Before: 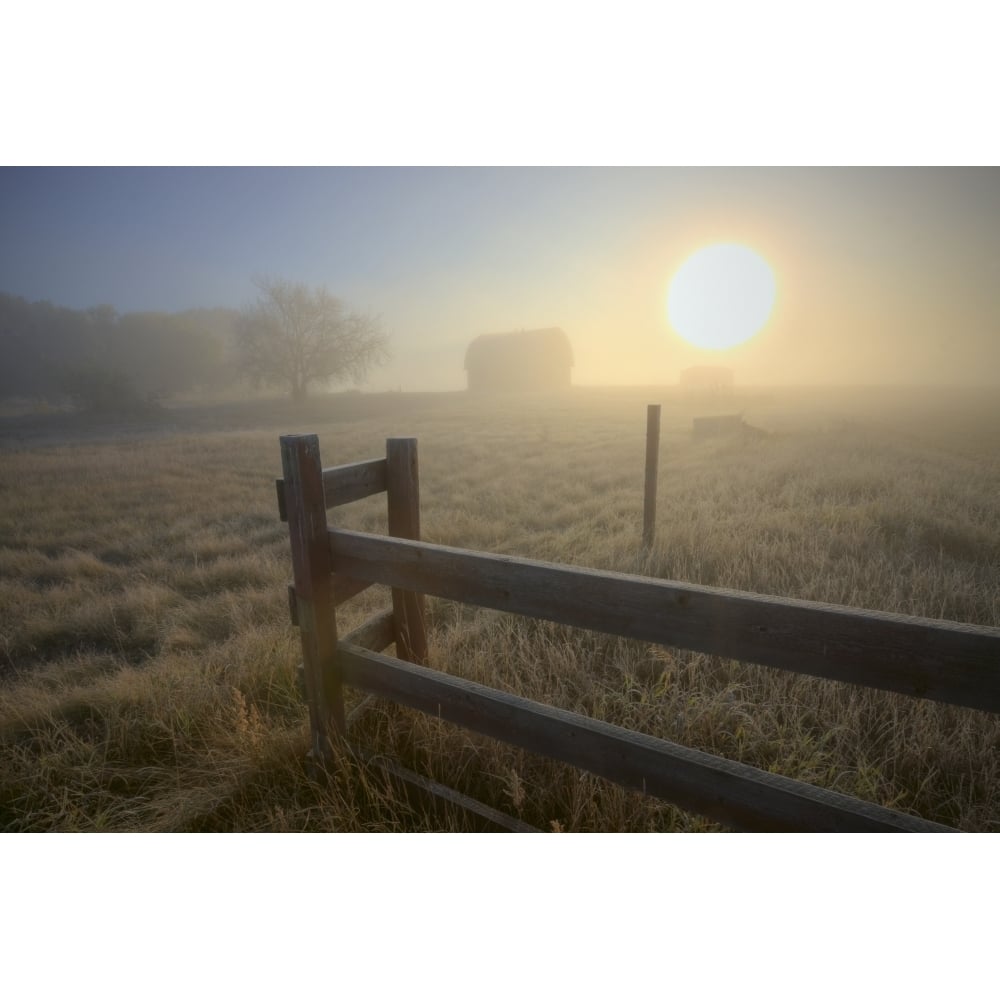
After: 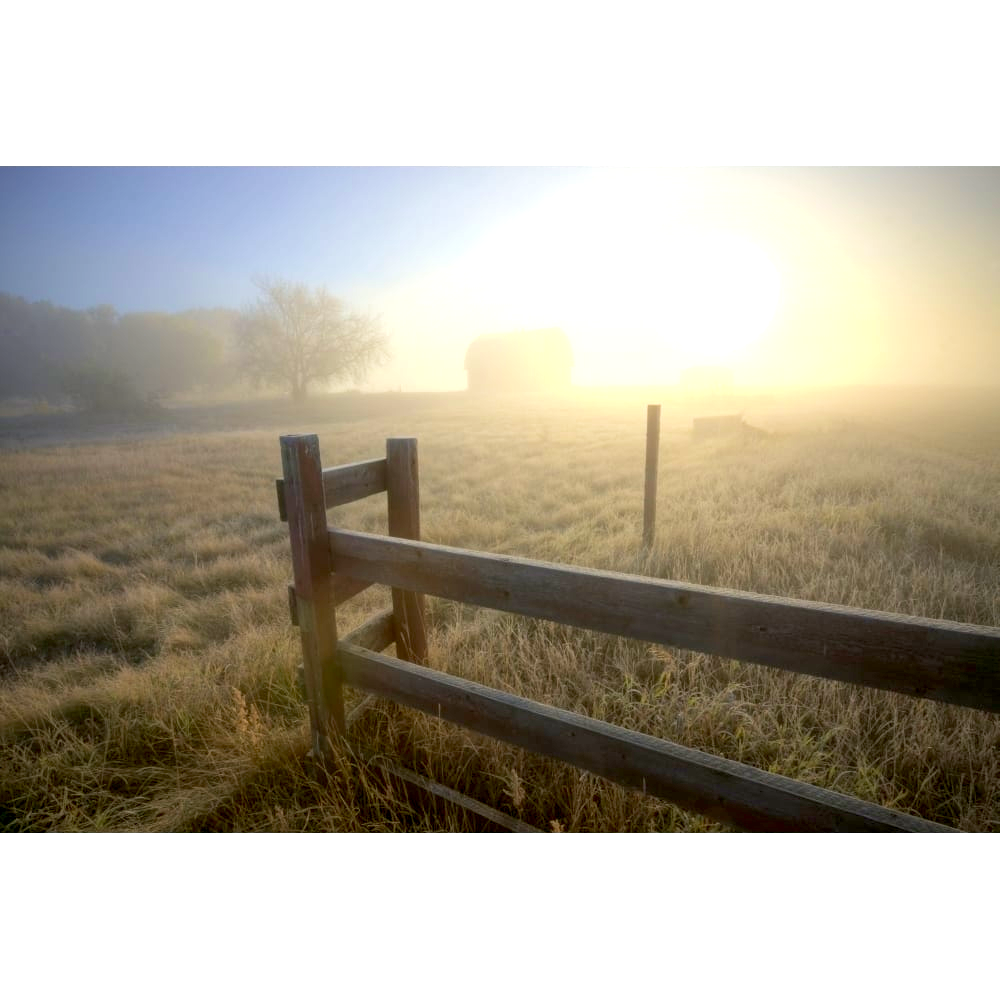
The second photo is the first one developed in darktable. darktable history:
velvia: on, module defaults
exposure: black level correction 0.008, exposure 0.979 EV, compensate highlight preservation false
